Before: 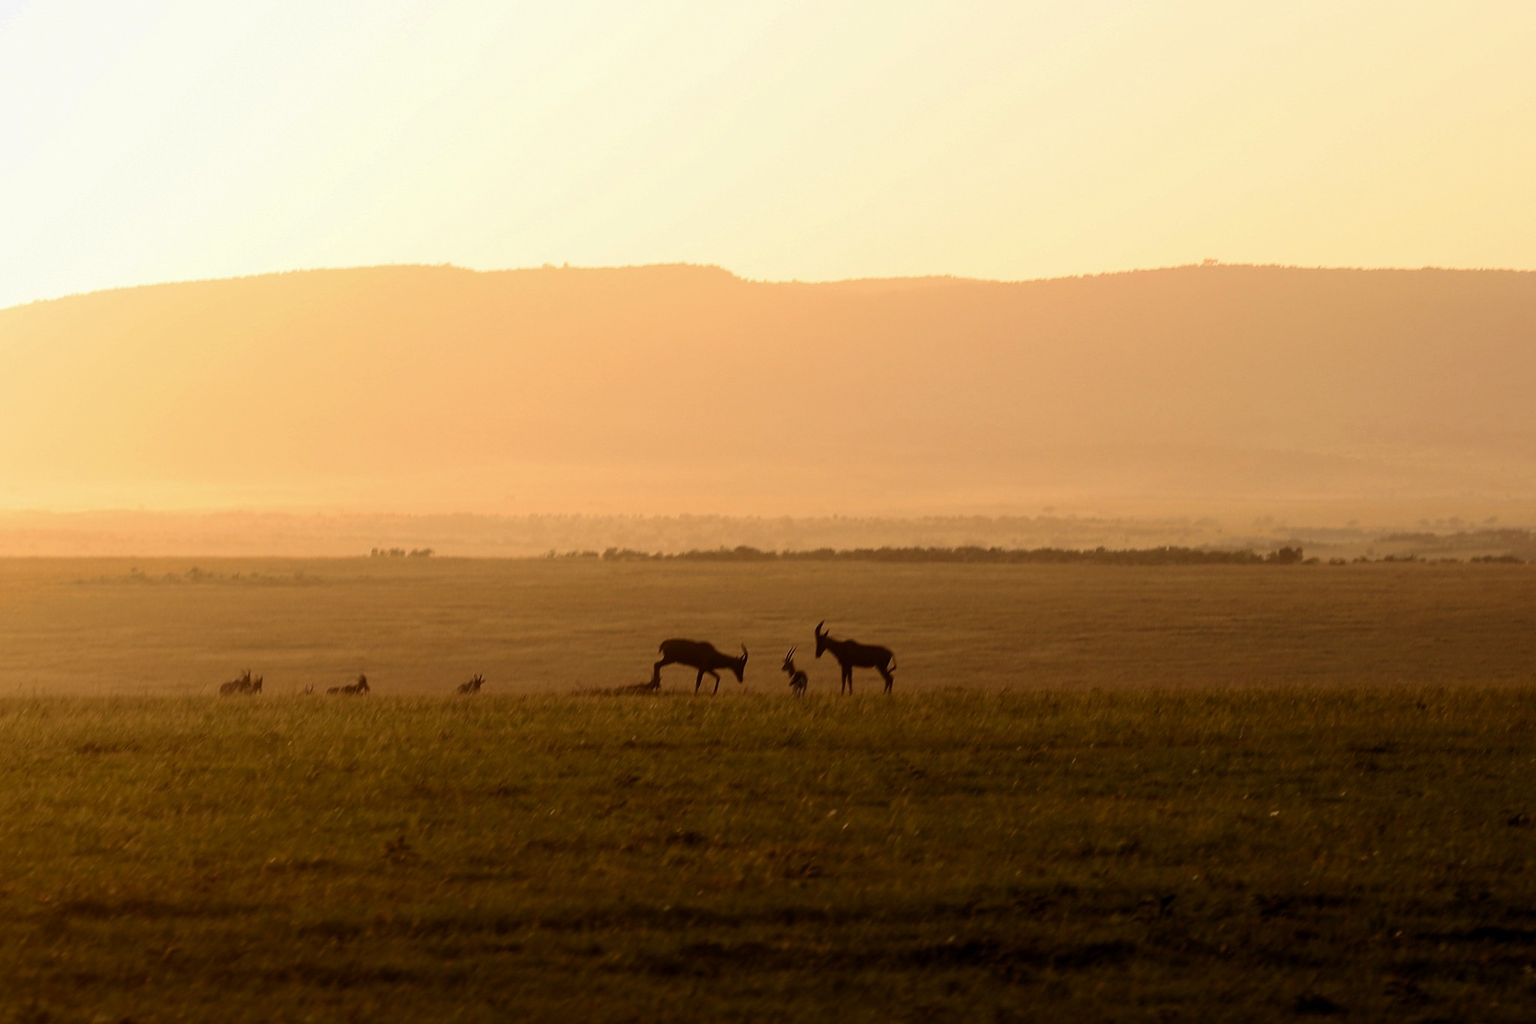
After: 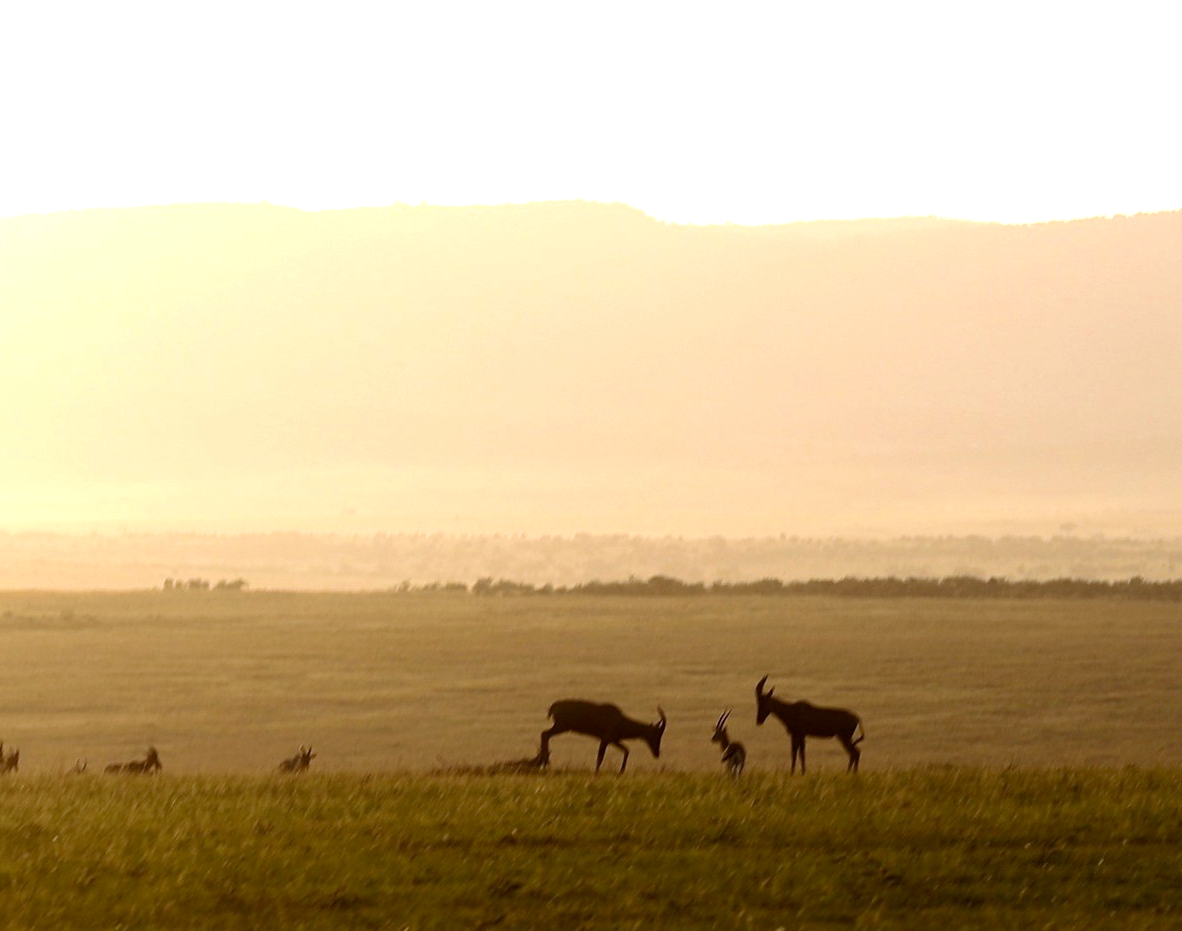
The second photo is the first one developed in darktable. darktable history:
exposure: black level correction 0.001, exposure 0.5 EV, compensate exposure bias true, compensate highlight preservation false
tone equalizer: on, module defaults
white balance: red 0.871, blue 1.249
crop: left 16.202%, top 11.208%, right 26.045%, bottom 20.557%
